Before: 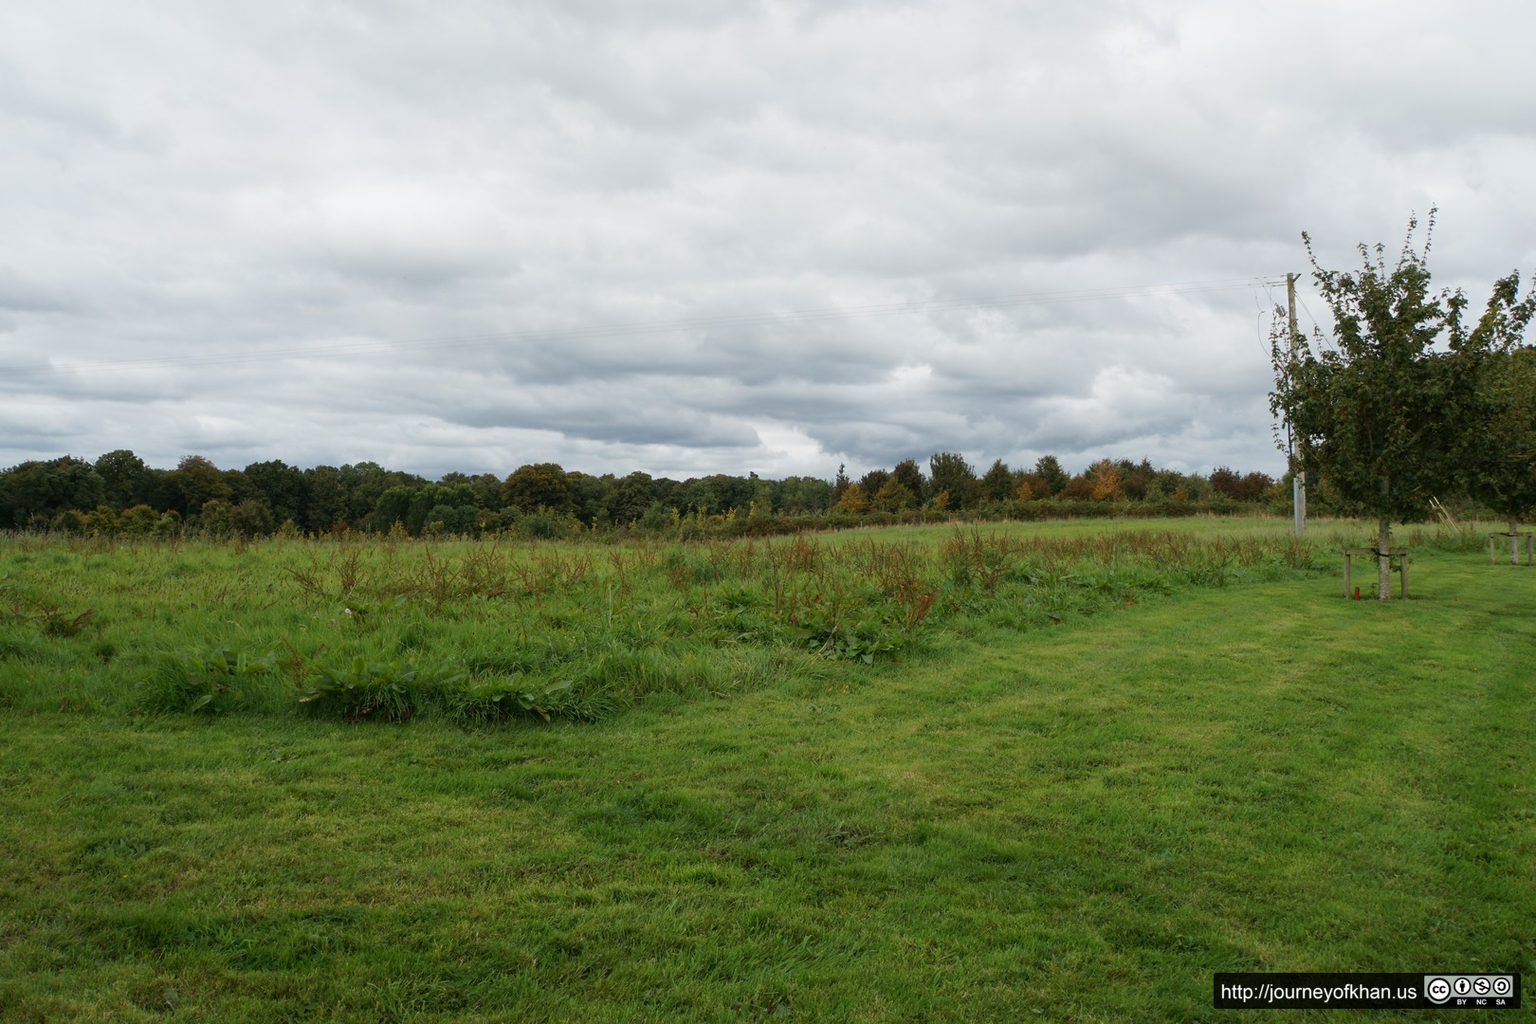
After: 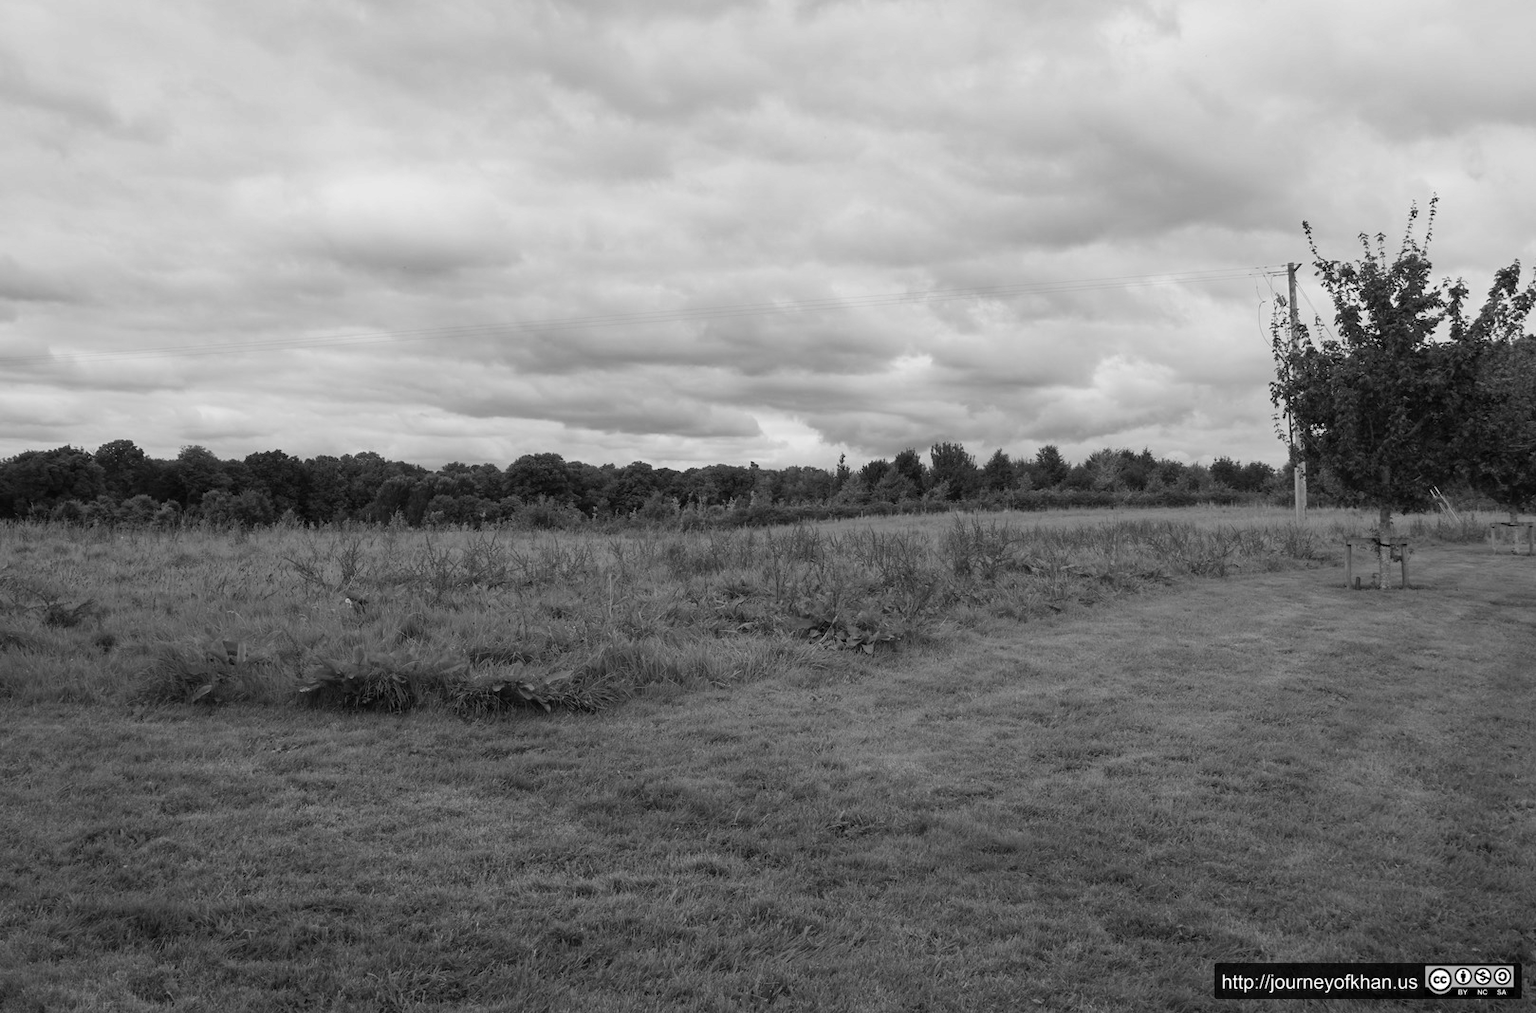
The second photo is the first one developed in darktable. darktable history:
shadows and highlights: shadows 5, soften with gaussian
crop: top 1.049%, right 0.001%
monochrome: a -6.99, b 35.61, size 1.4
